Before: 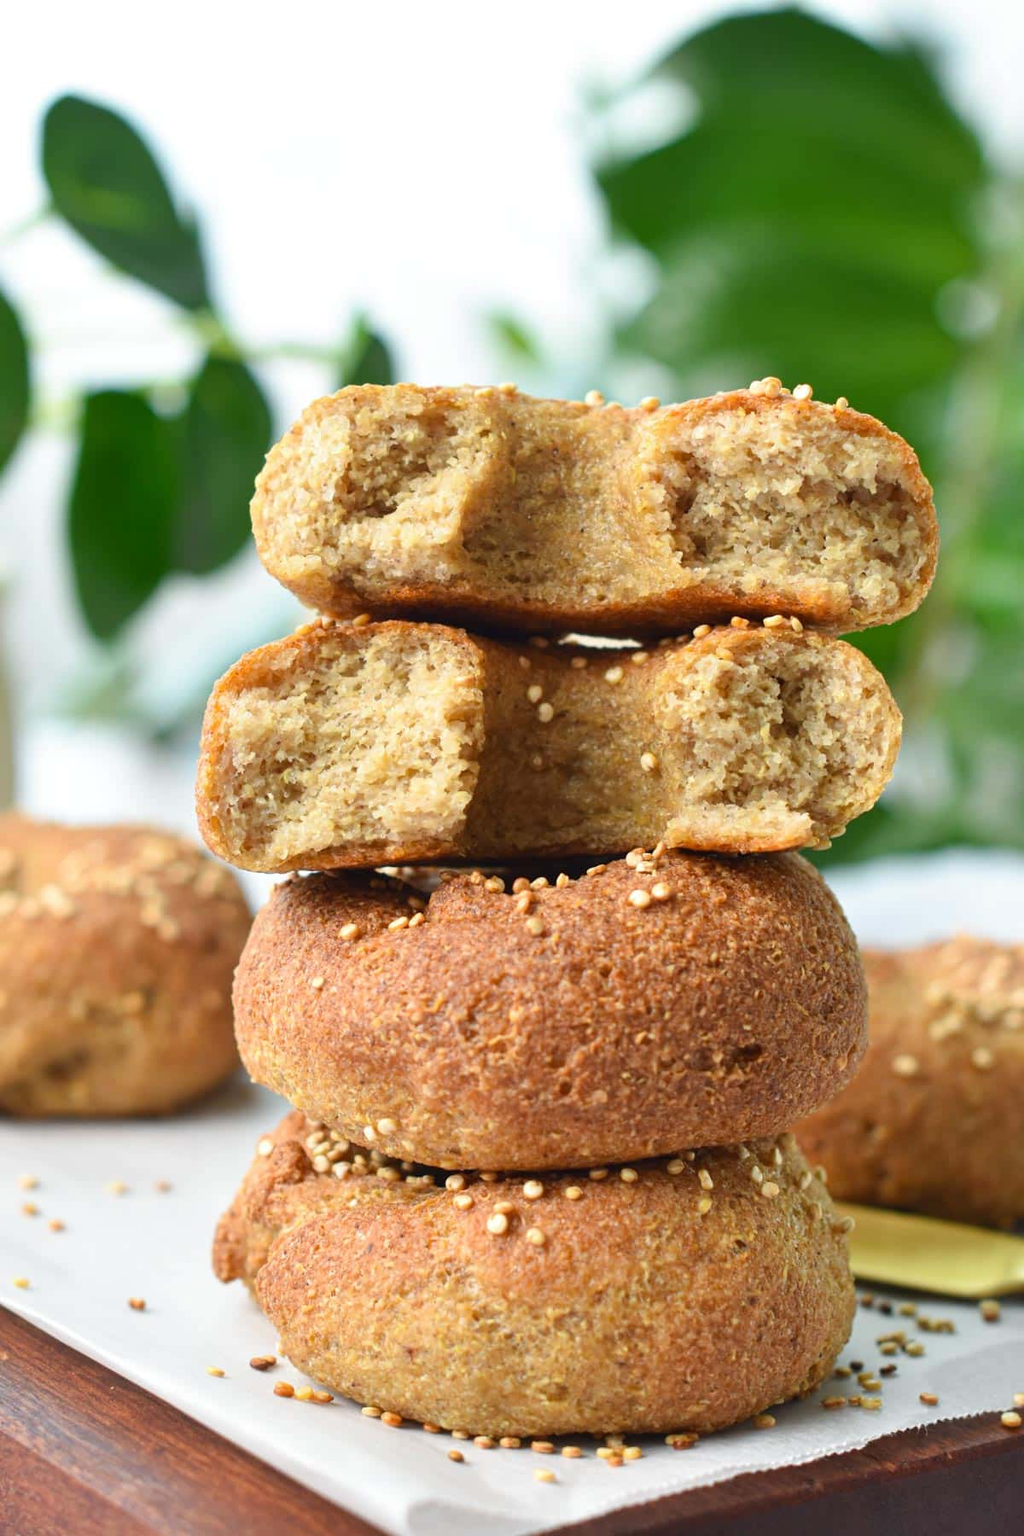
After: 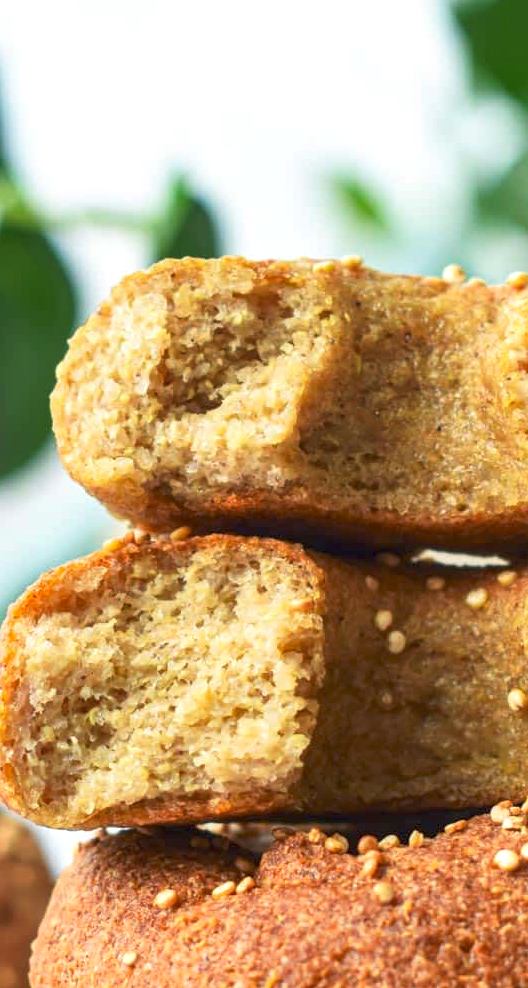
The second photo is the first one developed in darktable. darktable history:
crop: left 20.295%, top 10.773%, right 35.694%, bottom 34.32%
contrast brightness saturation: contrast 0.042, saturation 0.155
local contrast: on, module defaults
tone curve: curves: ch0 [(0, 0) (0.003, 0.013) (0.011, 0.02) (0.025, 0.037) (0.044, 0.068) (0.069, 0.108) (0.1, 0.138) (0.136, 0.168) (0.177, 0.203) (0.224, 0.241) (0.277, 0.281) (0.335, 0.328) (0.399, 0.382) (0.468, 0.448) (0.543, 0.519) (0.623, 0.603) (0.709, 0.705) (0.801, 0.808) (0.898, 0.903) (1, 1)], preserve colors none
